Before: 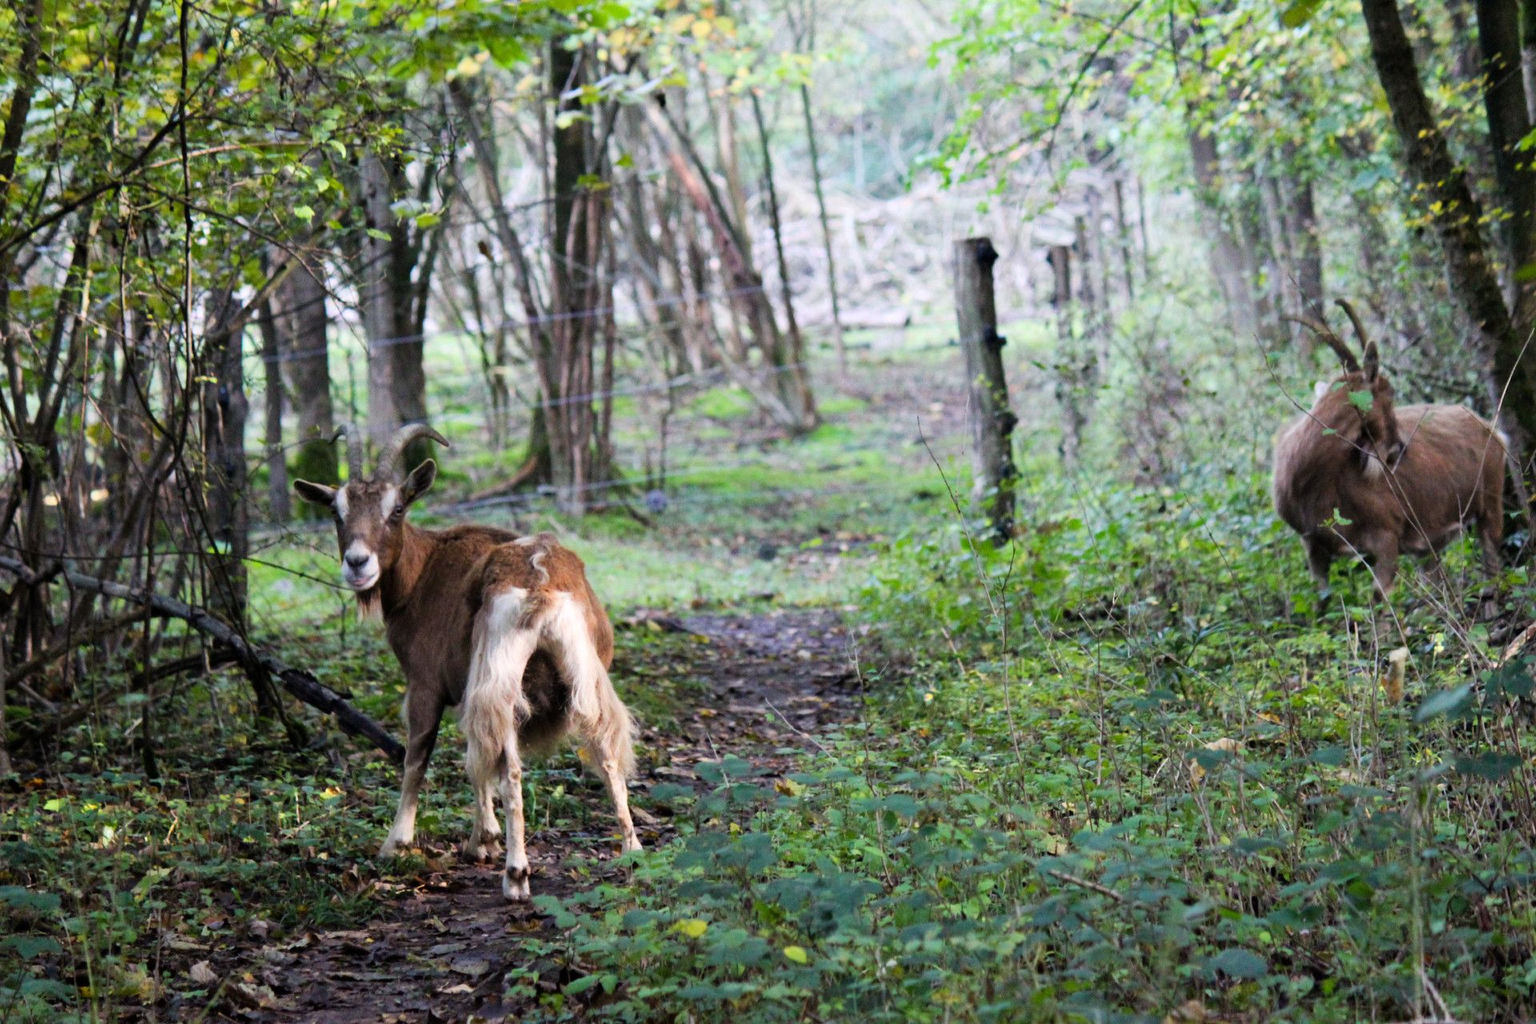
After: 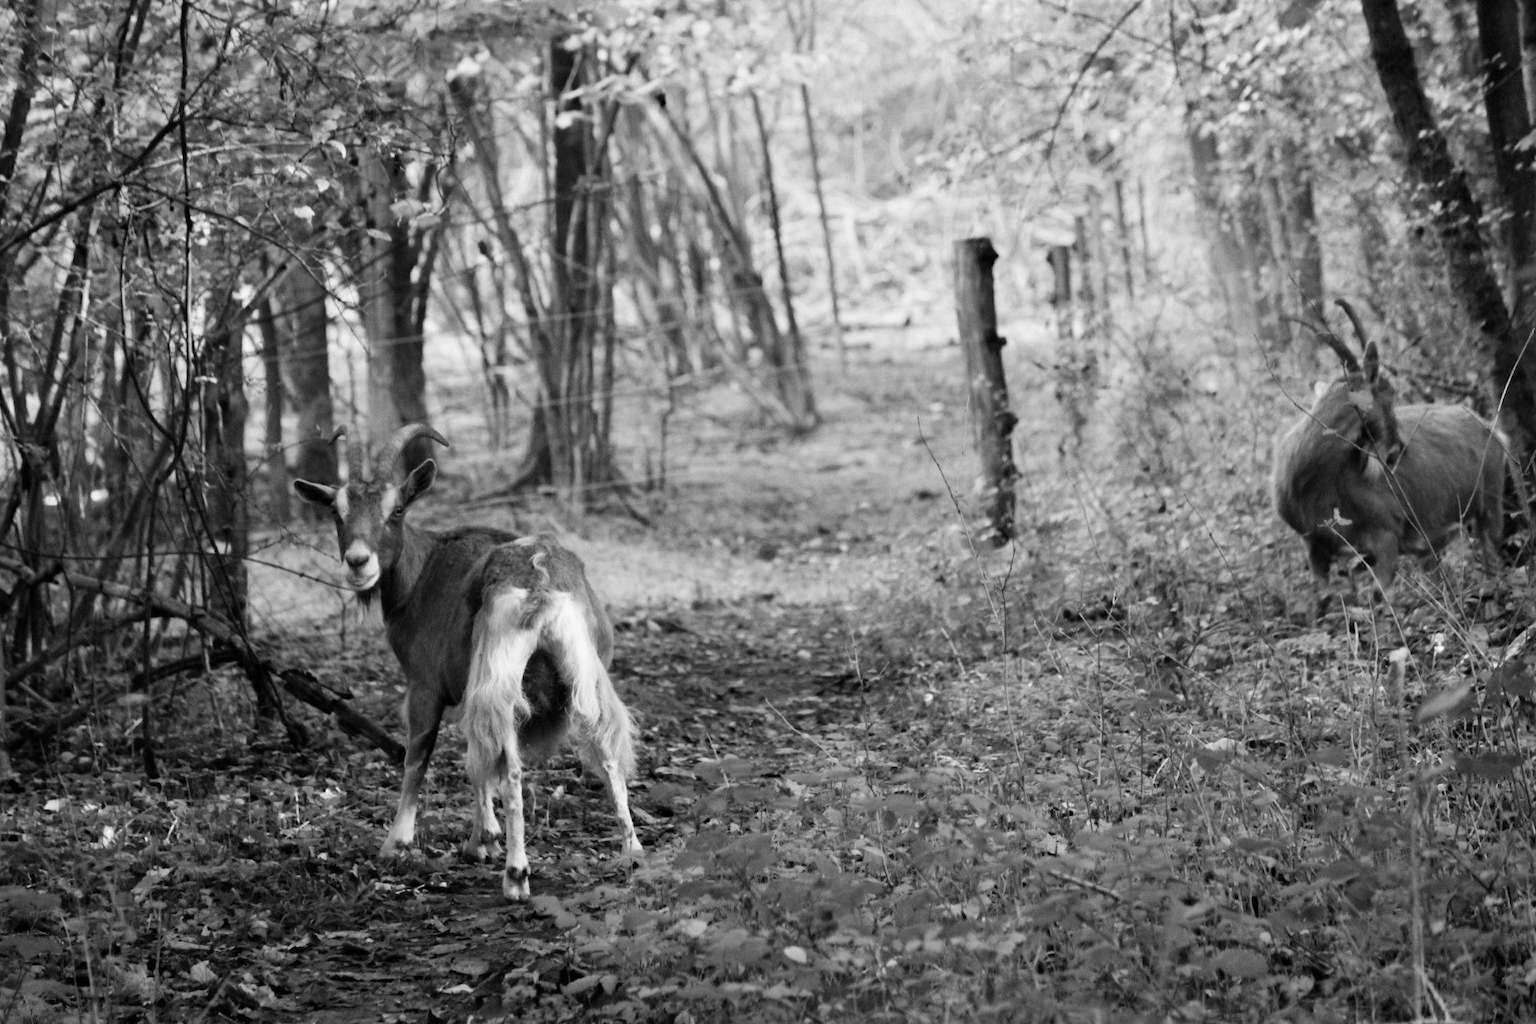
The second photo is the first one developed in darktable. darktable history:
monochrome: a -35.87, b 49.73, size 1.7
white balance: red 1.045, blue 0.932
